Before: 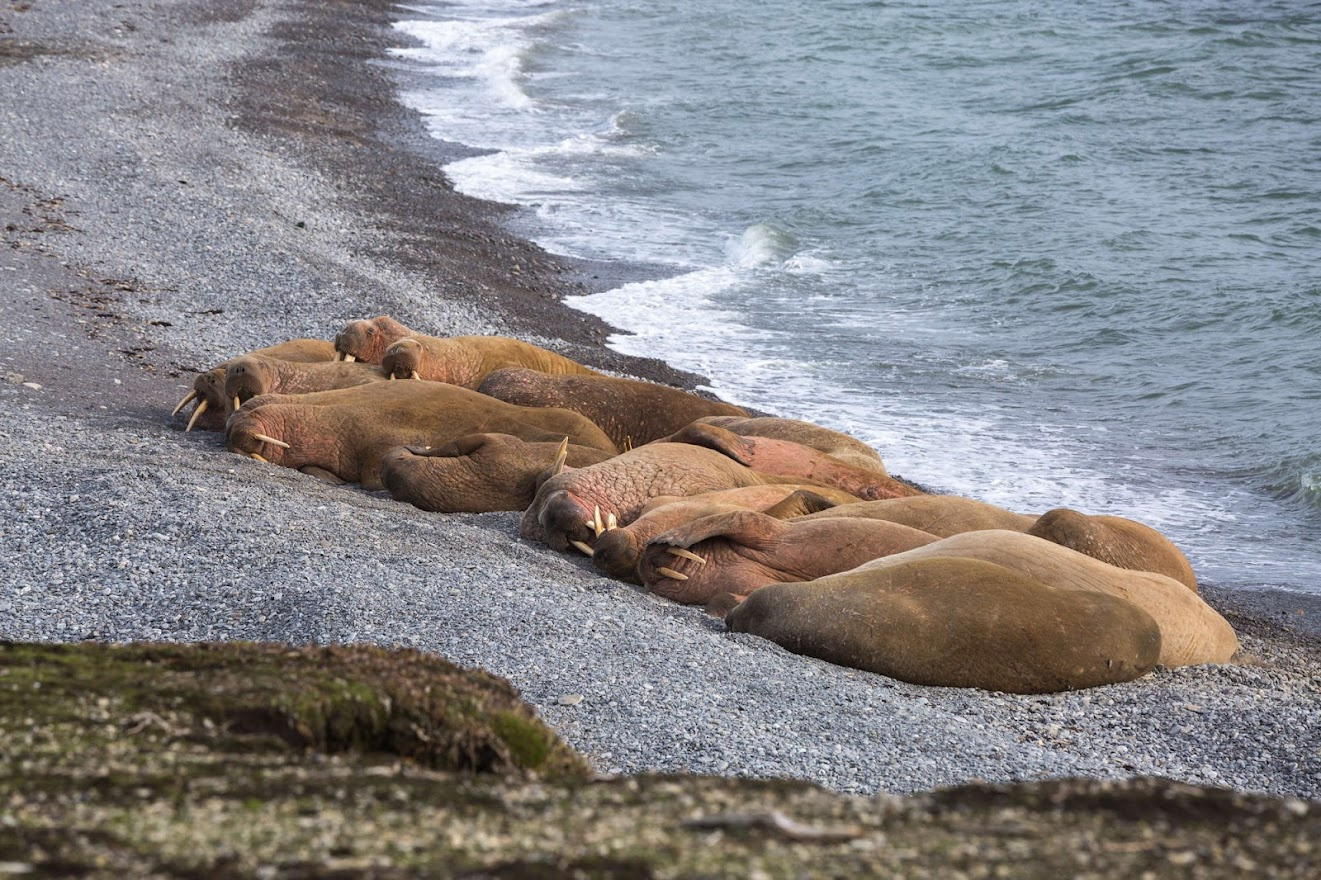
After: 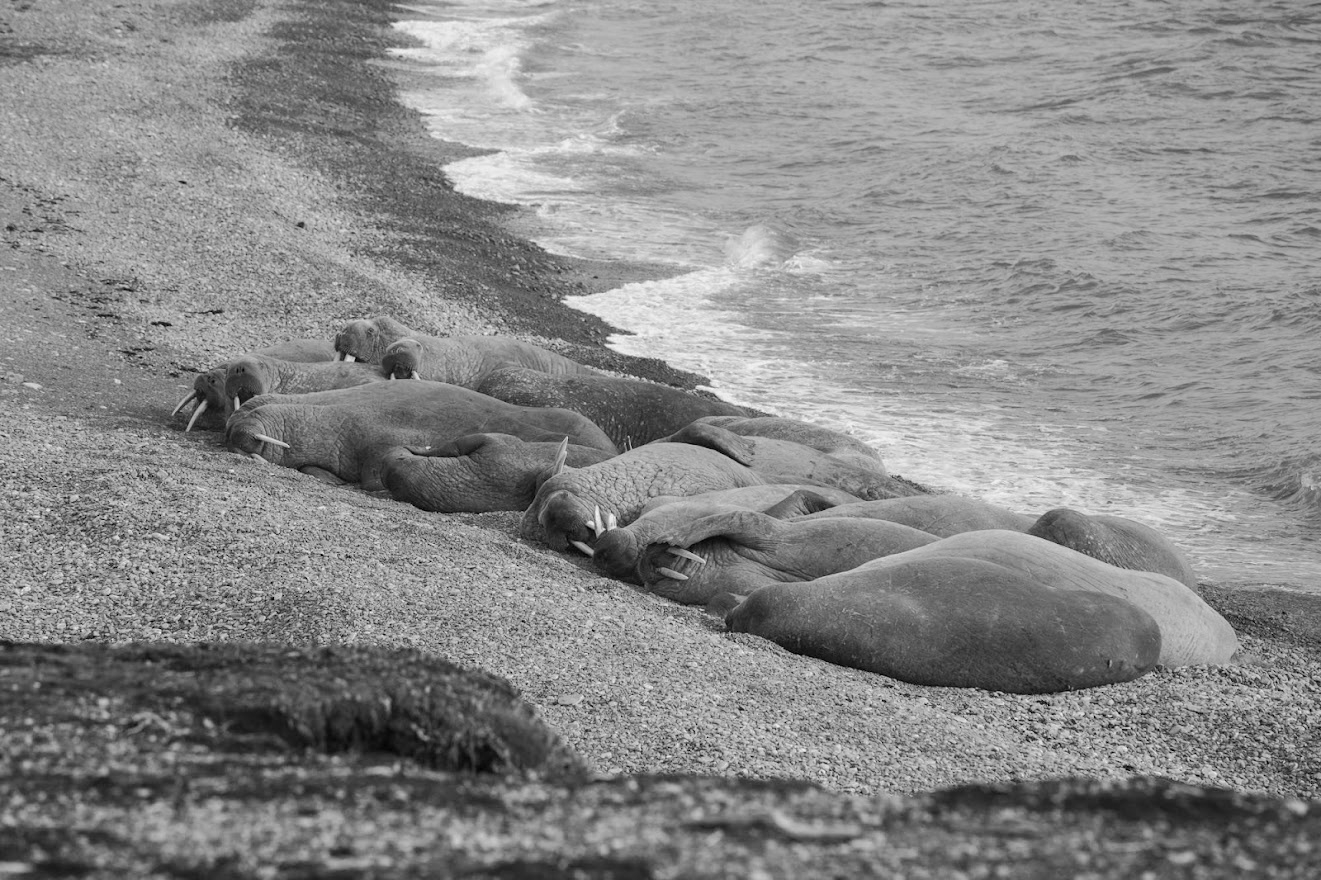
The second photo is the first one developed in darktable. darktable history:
white balance: red 0.925, blue 1.046
monochrome: a -35.87, b 49.73, size 1.7
base curve: curves: ch0 [(0, 0) (0.262, 0.32) (0.722, 0.705) (1, 1)]
